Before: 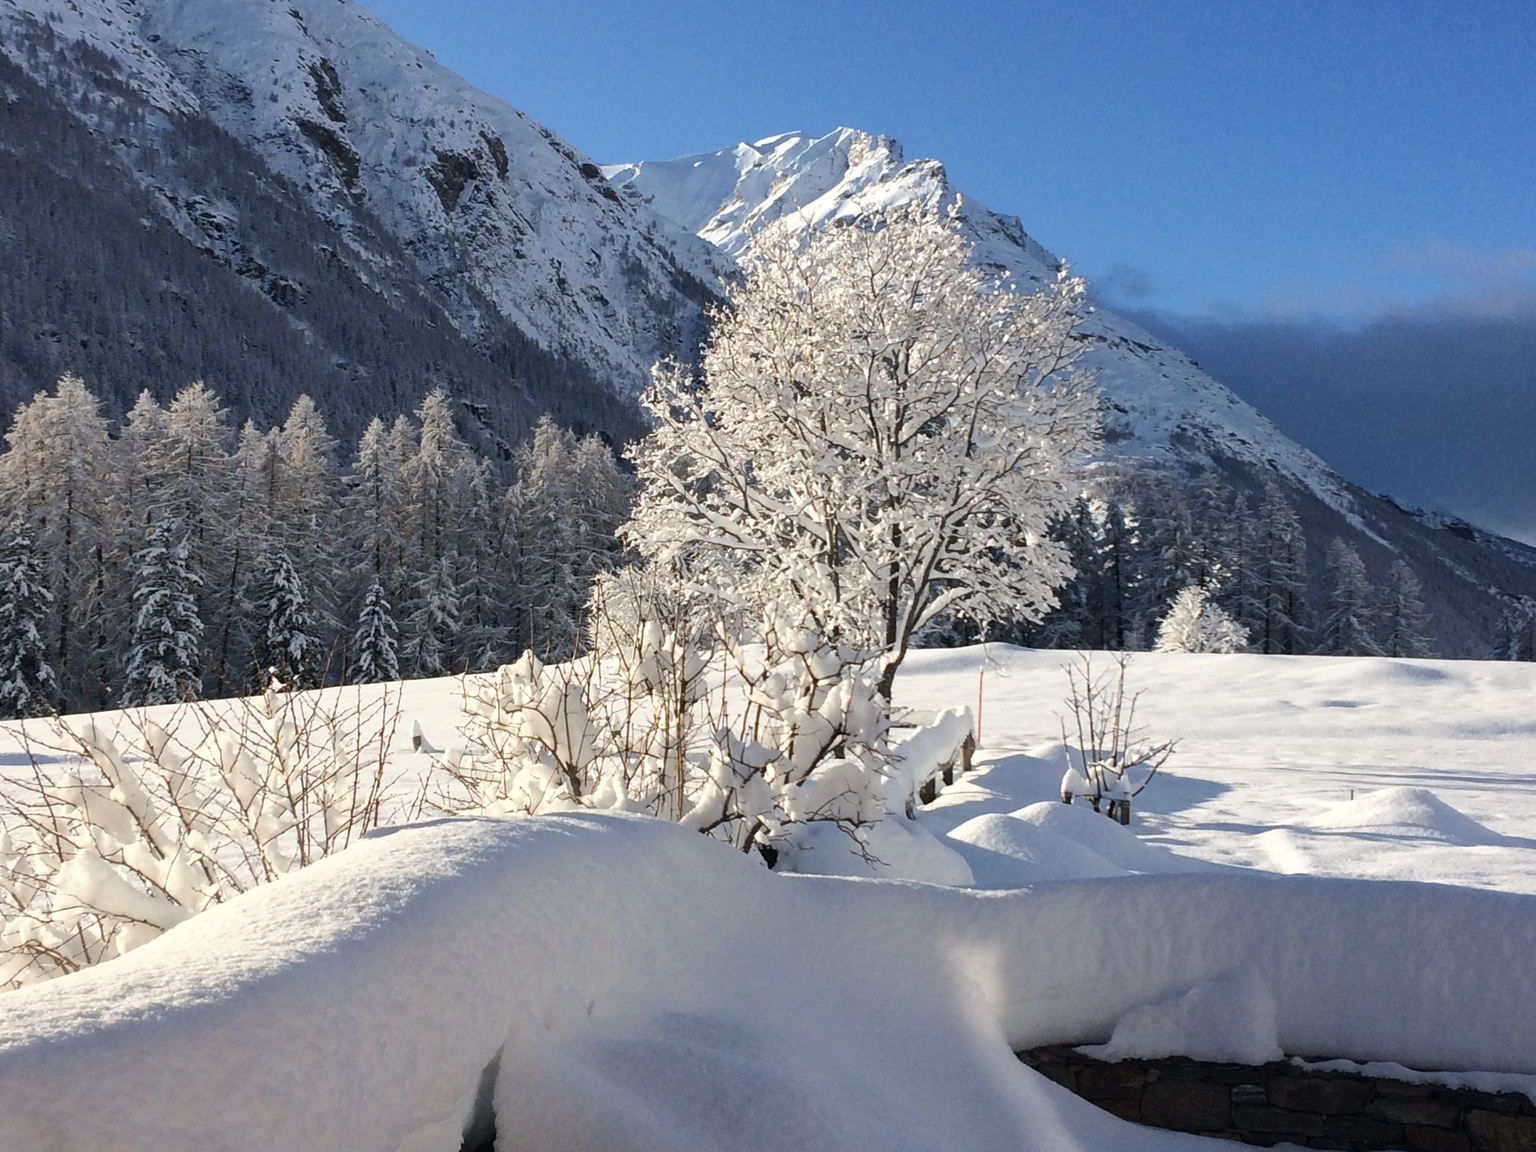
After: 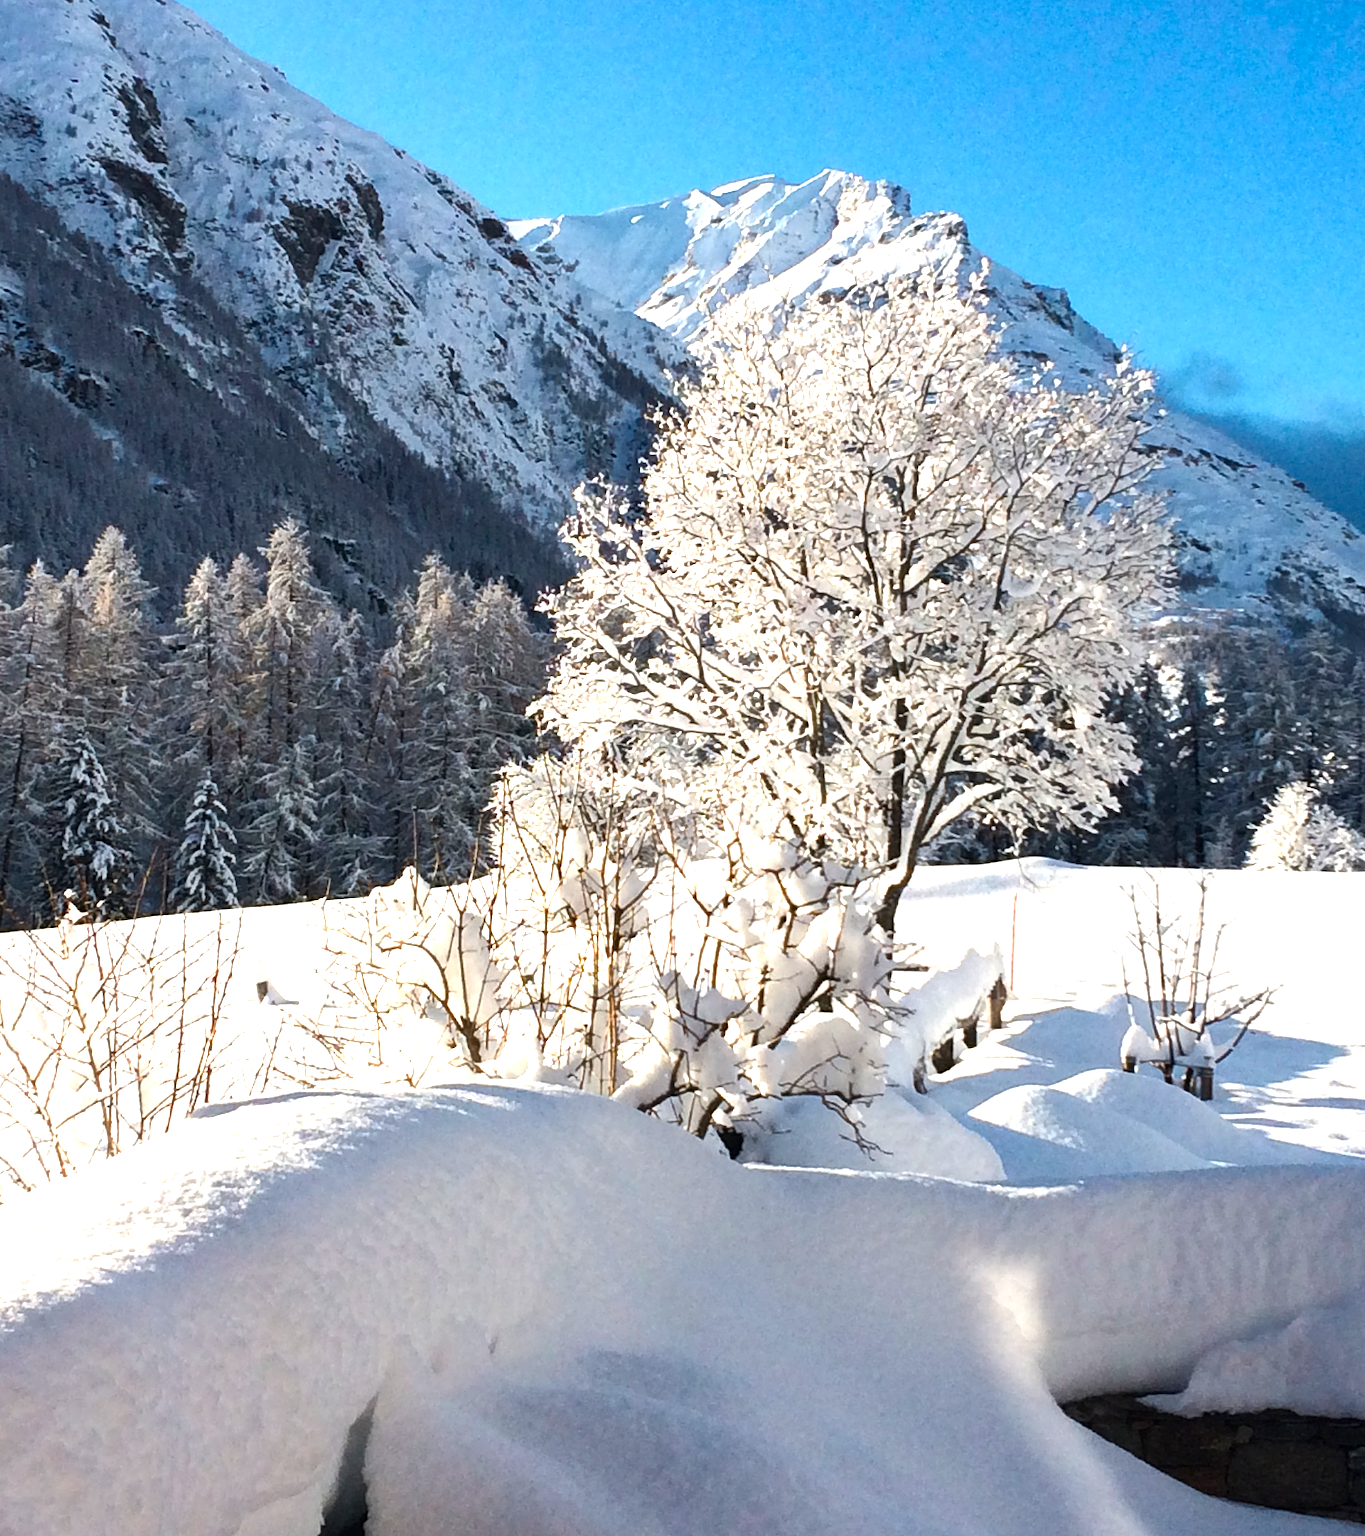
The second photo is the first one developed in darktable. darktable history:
crop and rotate: left 14.385%, right 18.948%
exposure: exposure 0.29 EV, compensate highlight preservation false
color balance rgb: linear chroma grading › global chroma 16.62%, perceptual saturation grading › highlights -8.63%, perceptual saturation grading › mid-tones 18.66%, perceptual saturation grading › shadows 28.49%, perceptual brilliance grading › highlights 14.22%, perceptual brilliance grading › shadows -18.96%, global vibrance 27.71%
color zones: curves: ch0 [(0.018, 0.548) (0.224, 0.64) (0.425, 0.447) (0.675, 0.575) (0.732, 0.579)]; ch1 [(0.066, 0.487) (0.25, 0.5) (0.404, 0.43) (0.75, 0.421) (0.956, 0.421)]; ch2 [(0.044, 0.561) (0.215, 0.465) (0.399, 0.544) (0.465, 0.548) (0.614, 0.447) (0.724, 0.43) (0.882, 0.623) (0.956, 0.632)]
